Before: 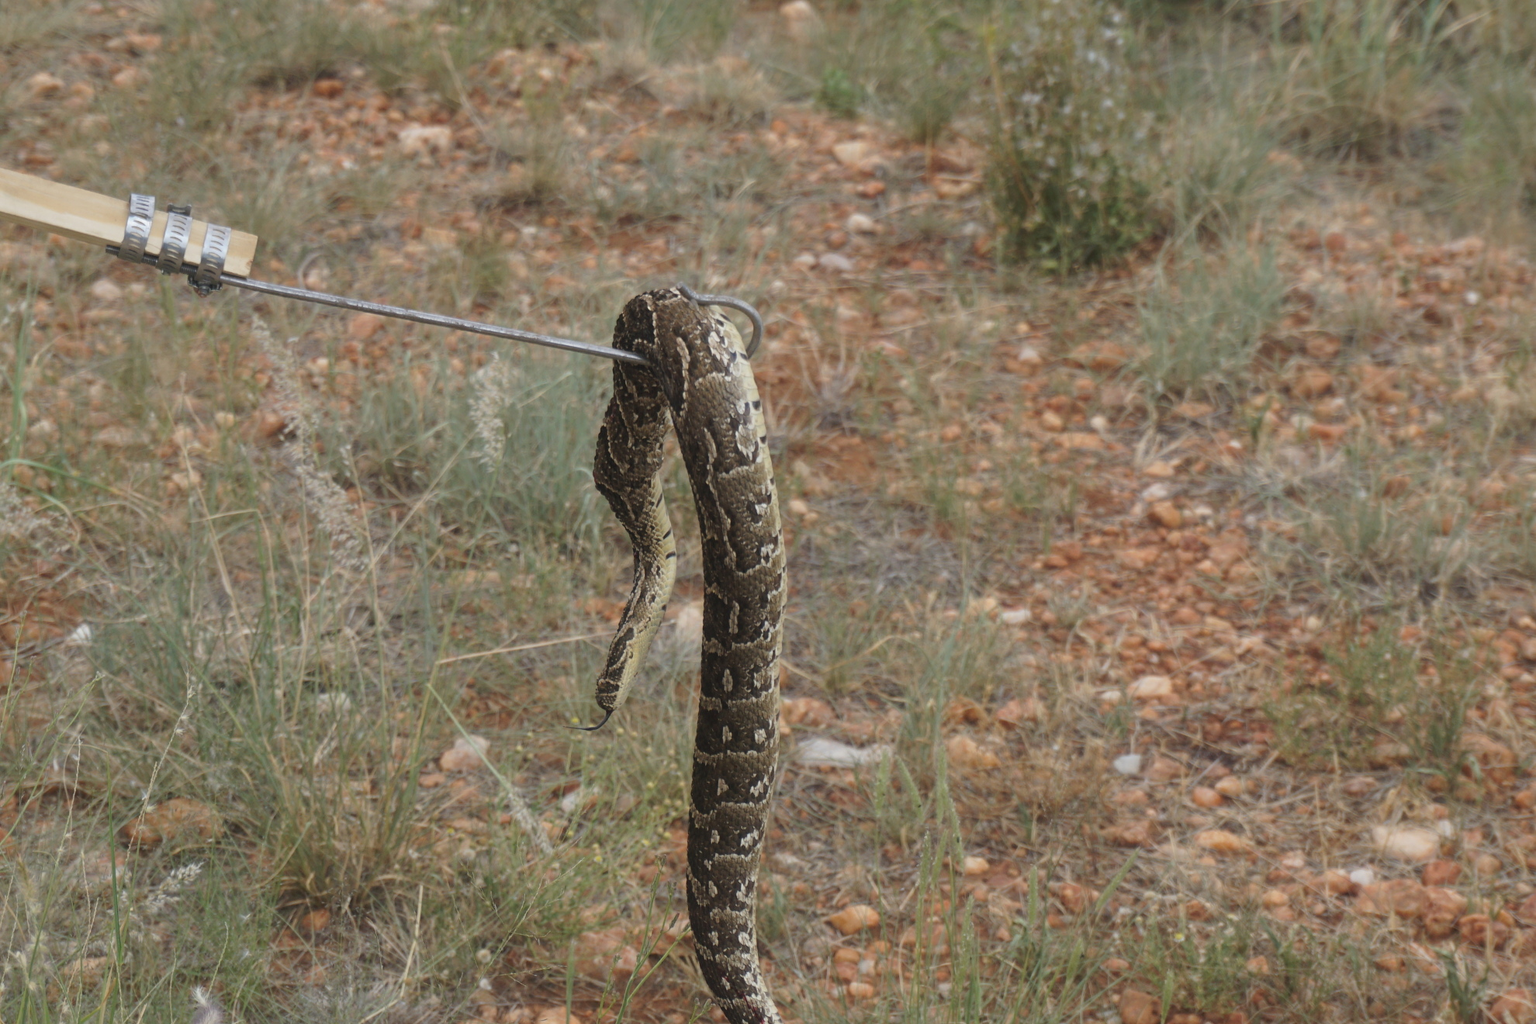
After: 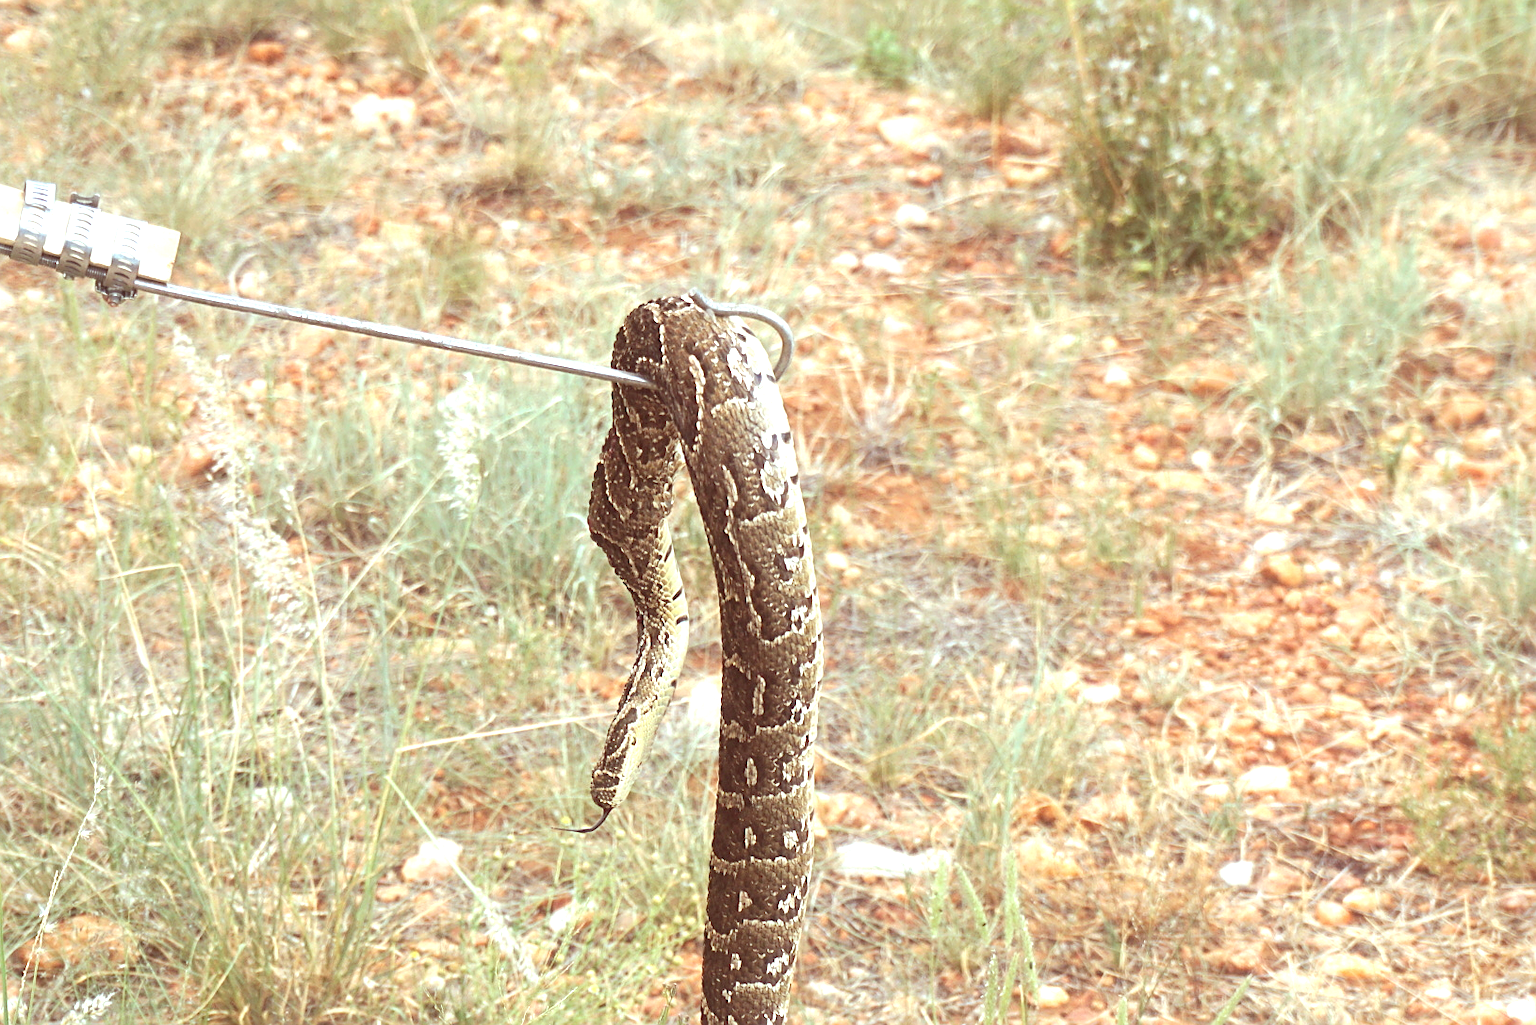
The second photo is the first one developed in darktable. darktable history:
color correction: highlights a* -6.96, highlights b* -0.143, shadows a* 20.31, shadows b* 11.76
exposure: black level correction 0, exposure 1.677 EV, compensate highlight preservation false
sharpen: on, module defaults
crop and rotate: left 7.126%, top 4.489%, right 10.516%, bottom 13.051%
